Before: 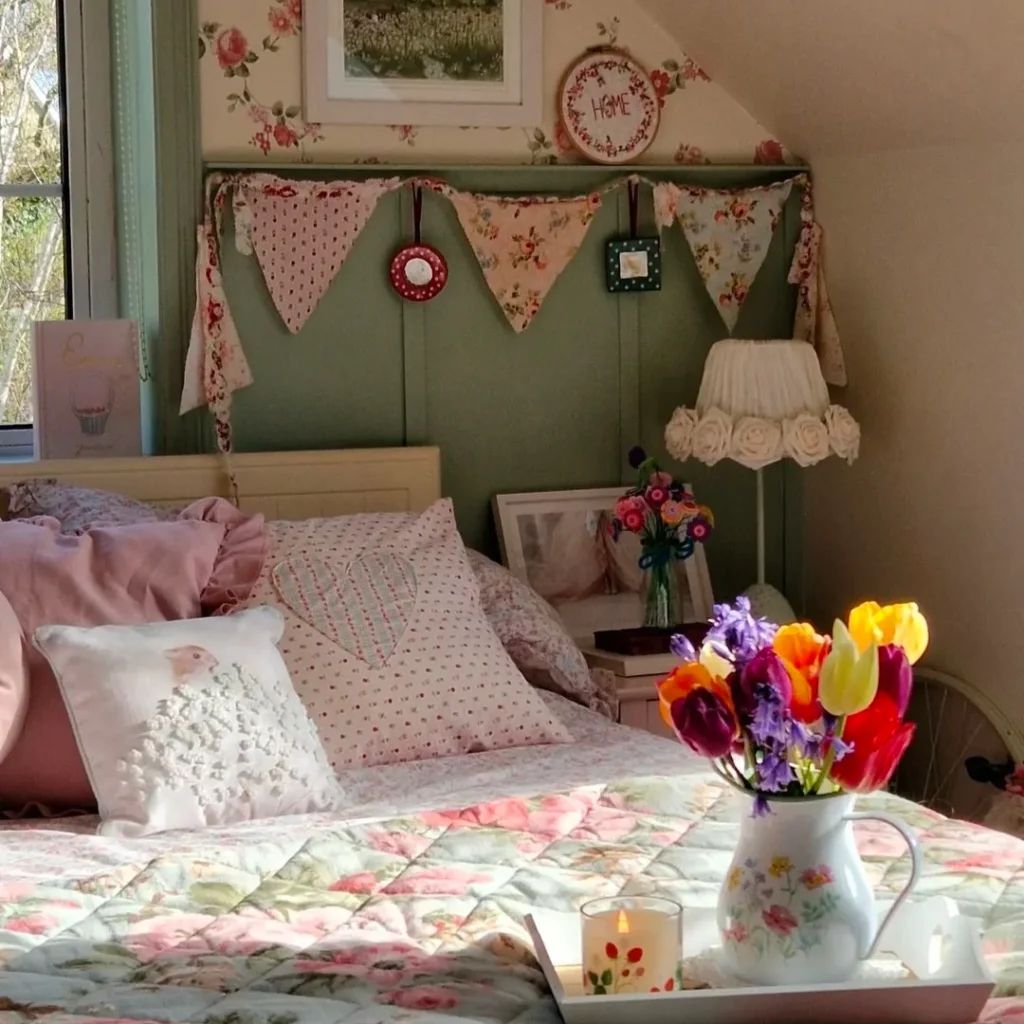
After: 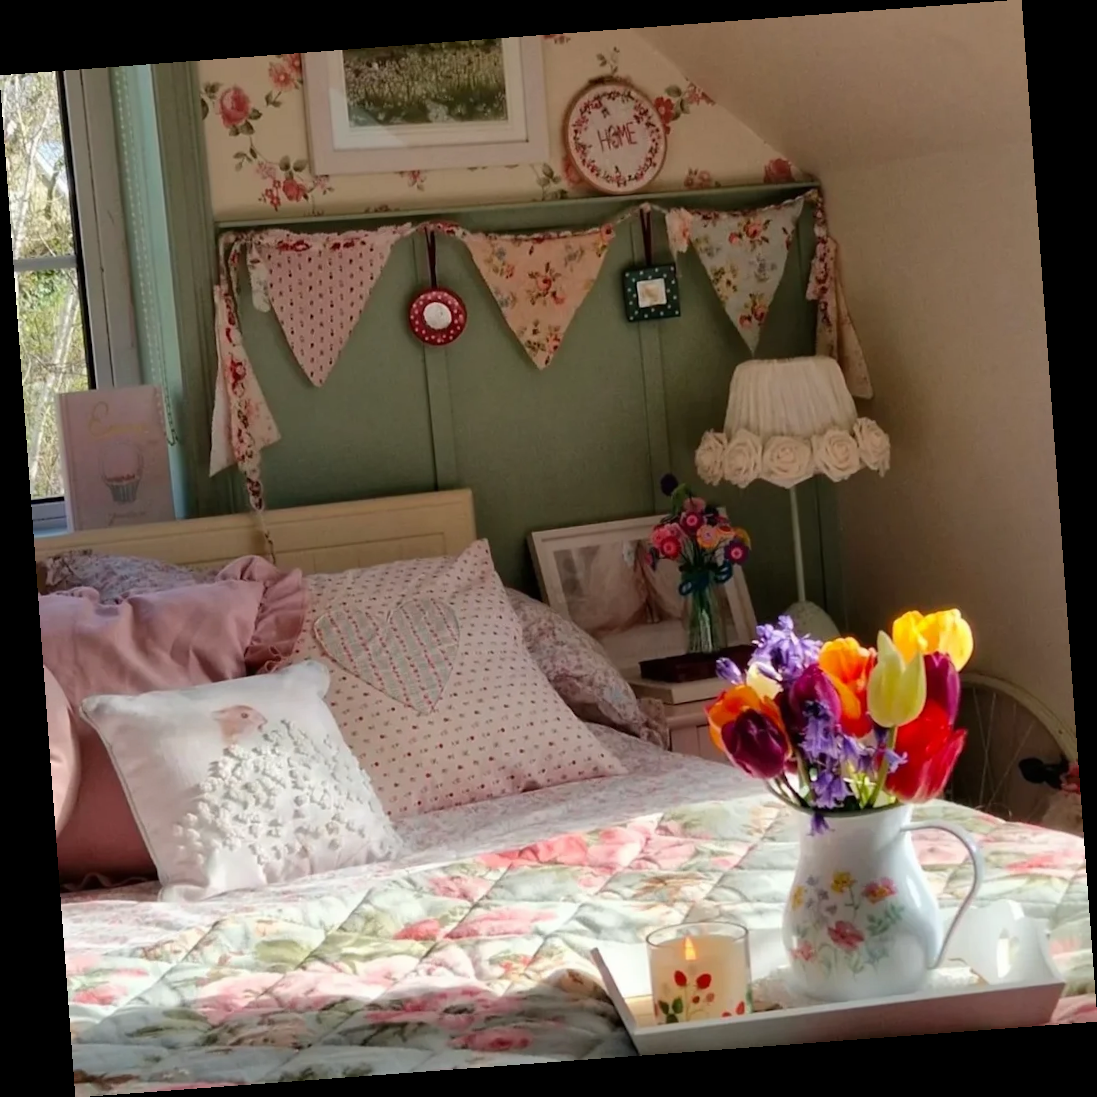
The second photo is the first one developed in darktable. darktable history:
rotate and perspective: rotation -4.25°, automatic cropping off
exposure: exposure -0.01 EV, compensate highlight preservation false
